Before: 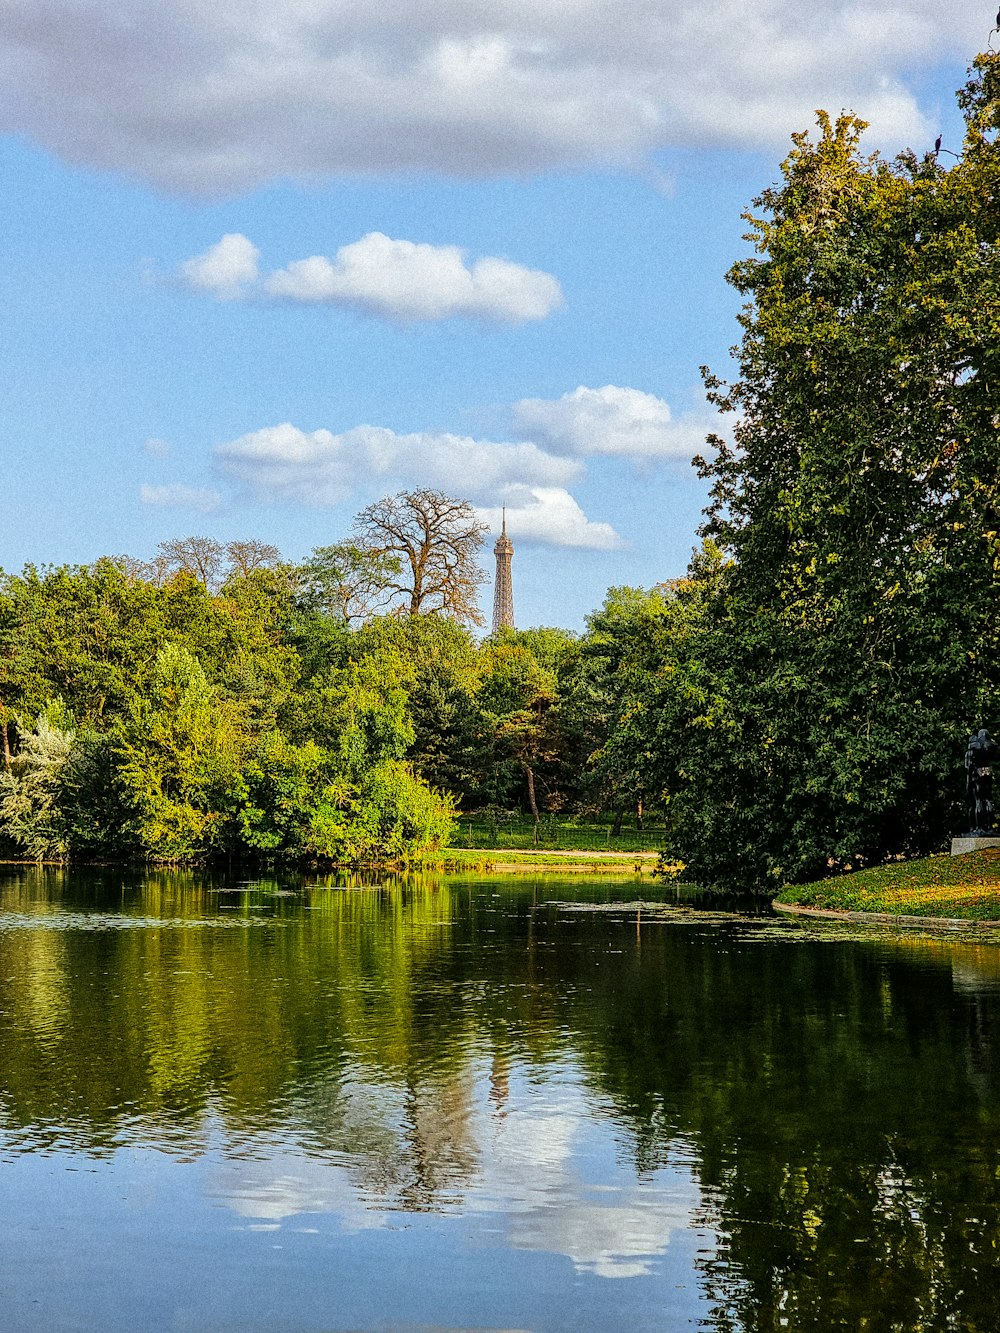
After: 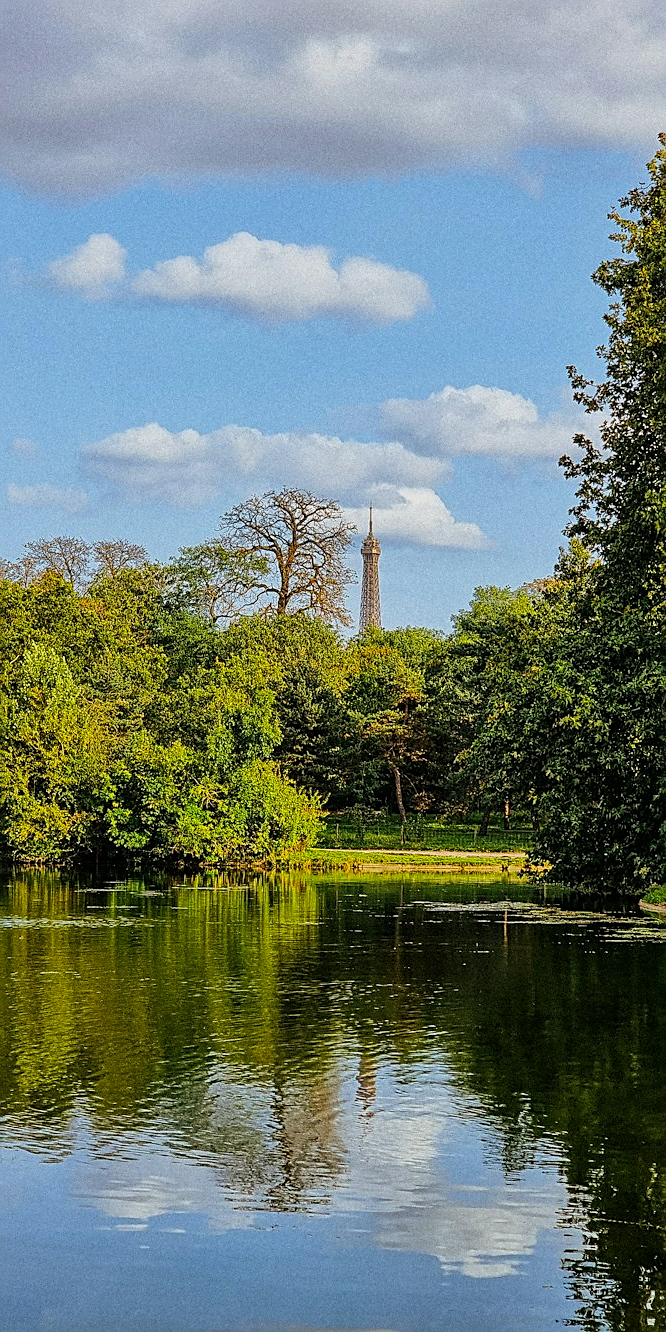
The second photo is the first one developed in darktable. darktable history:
crop and rotate: left 13.336%, right 20.035%
shadows and highlights: radius 121.36, shadows 21.87, white point adjustment -9.59, highlights -15.83, soften with gaussian
sharpen: on, module defaults
